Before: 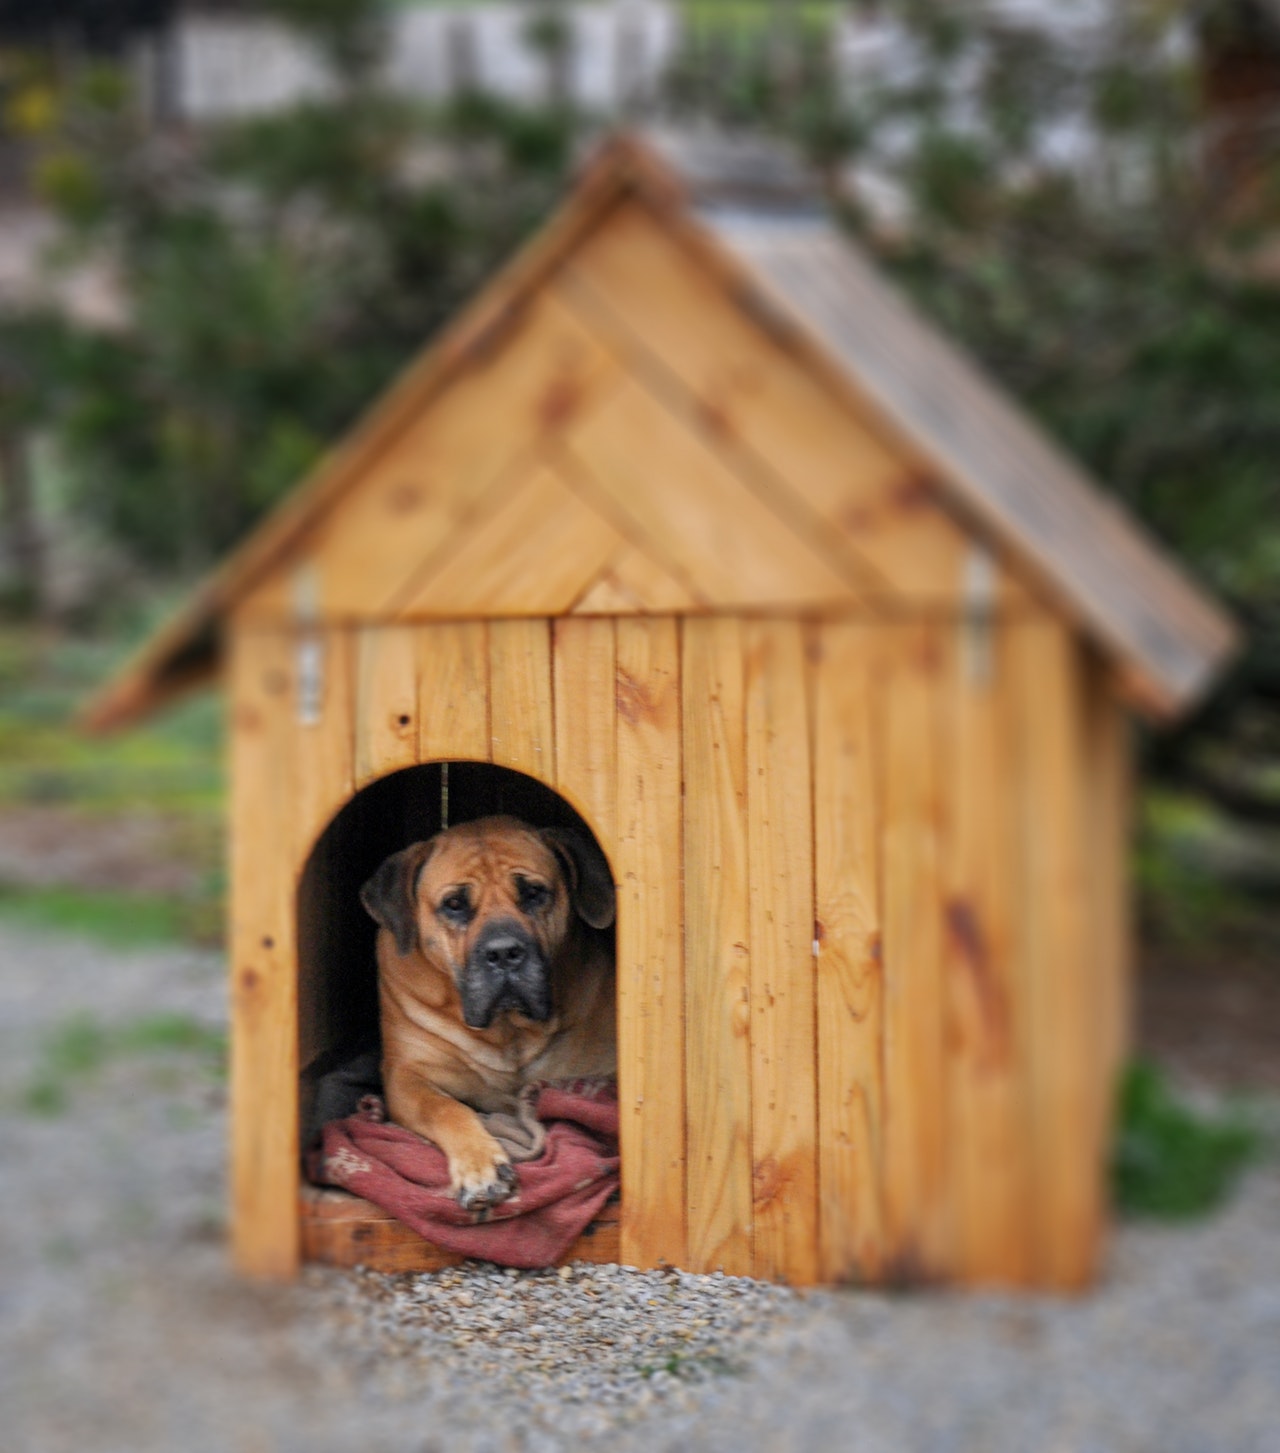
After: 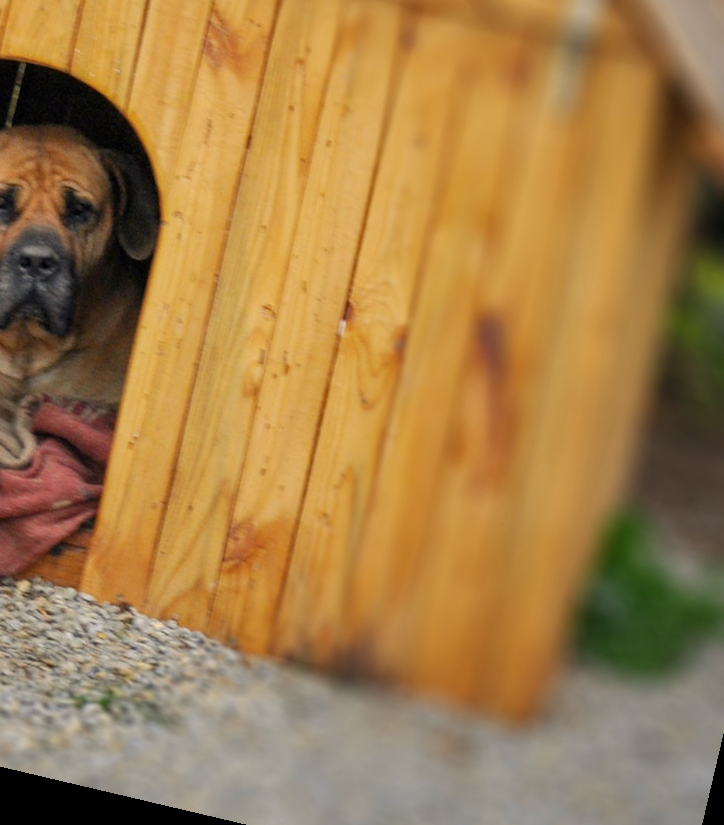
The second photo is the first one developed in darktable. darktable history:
color correction: highlights a* 1.39, highlights b* 17.83
rotate and perspective: rotation 13.27°, automatic cropping off
crop: left 35.976%, top 45.819%, right 18.162%, bottom 5.807%
color calibration: x 0.355, y 0.367, temperature 4700.38 K
